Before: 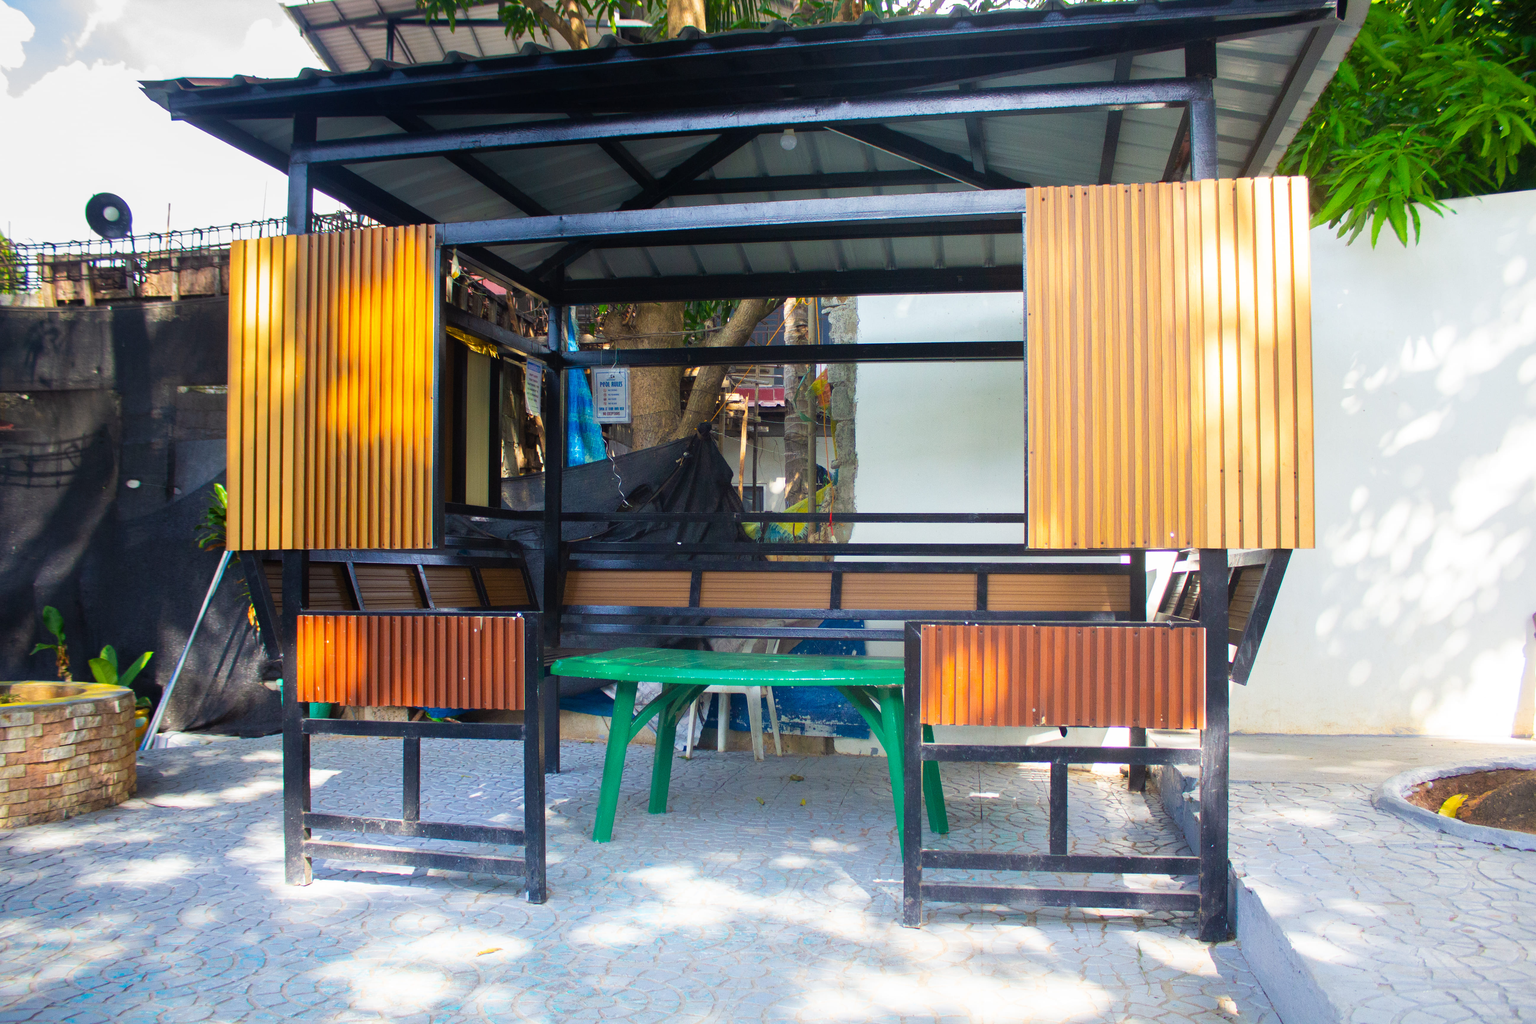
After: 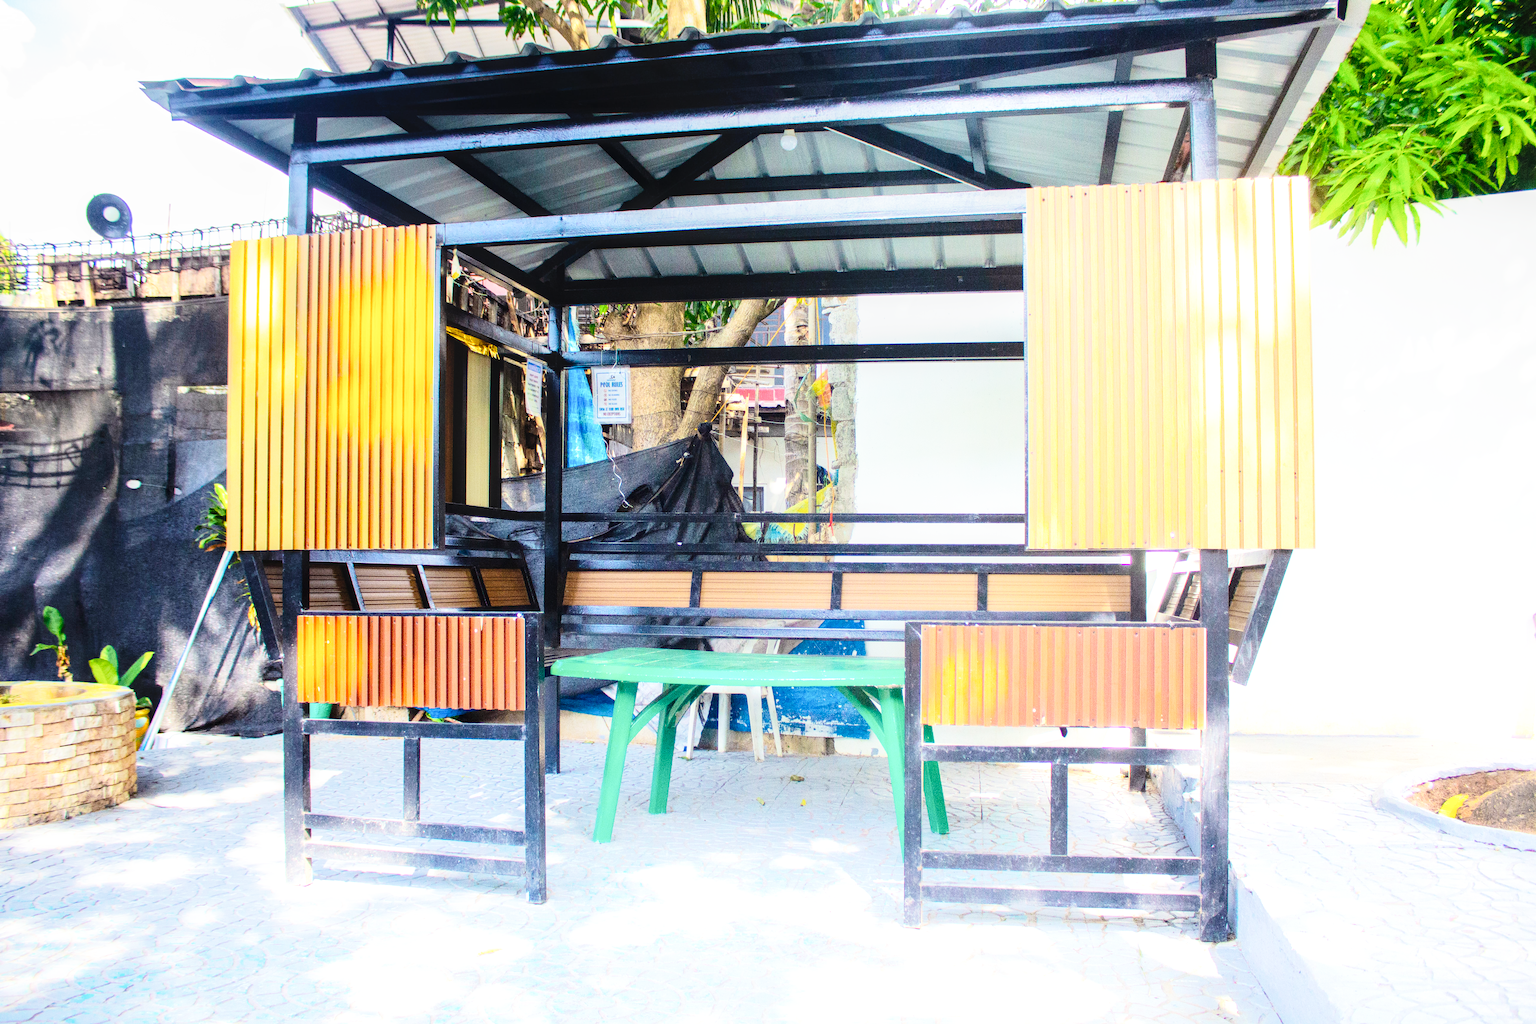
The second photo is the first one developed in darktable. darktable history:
tone equalizer: -7 EV 0.162 EV, -6 EV 0.57 EV, -5 EV 1.14 EV, -4 EV 1.37 EV, -3 EV 1.15 EV, -2 EV 0.6 EV, -1 EV 0.16 EV, edges refinement/feathering 500, mask exposure compensation -1.57 EV, preserve details no
base curve: curves: ch0 [(0, 0) (0.008, 0.007) (0.022, 0.029) (0.048, 0.089) (0.092, 0.197) (0.191, 0.399) (0.275, 0.534) (0.357, 0.65) (0.477, 0.78) (0.542, 0.833) (0.799, 0.973) (1, 1)], preserve colors none
local contrast: on, module defaults
exposure: exposure 0.129 EV, compensate highlight preservation false
